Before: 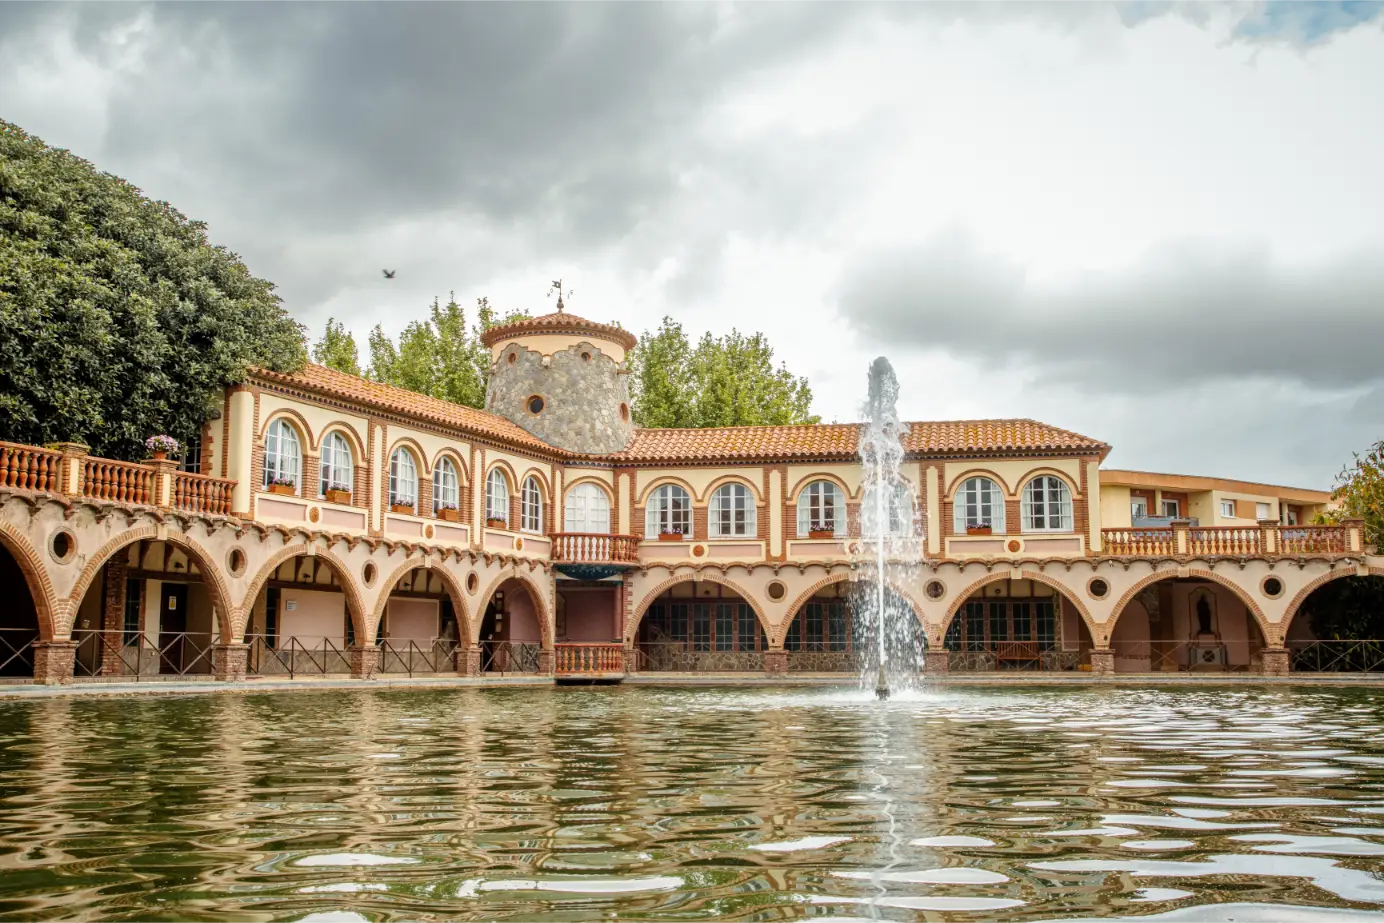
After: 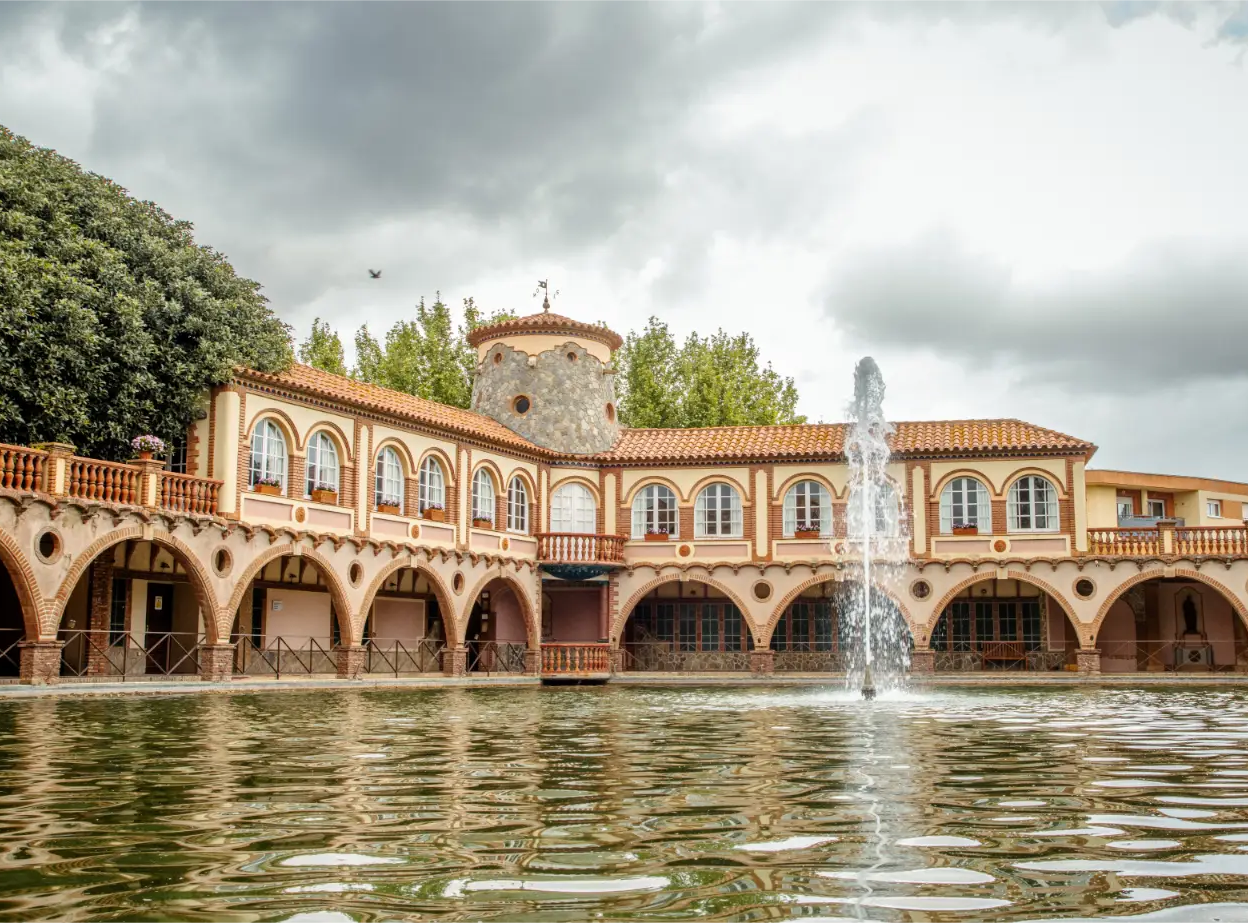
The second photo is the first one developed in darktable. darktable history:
crop and rotate: left 1.033%, right 8.743%
